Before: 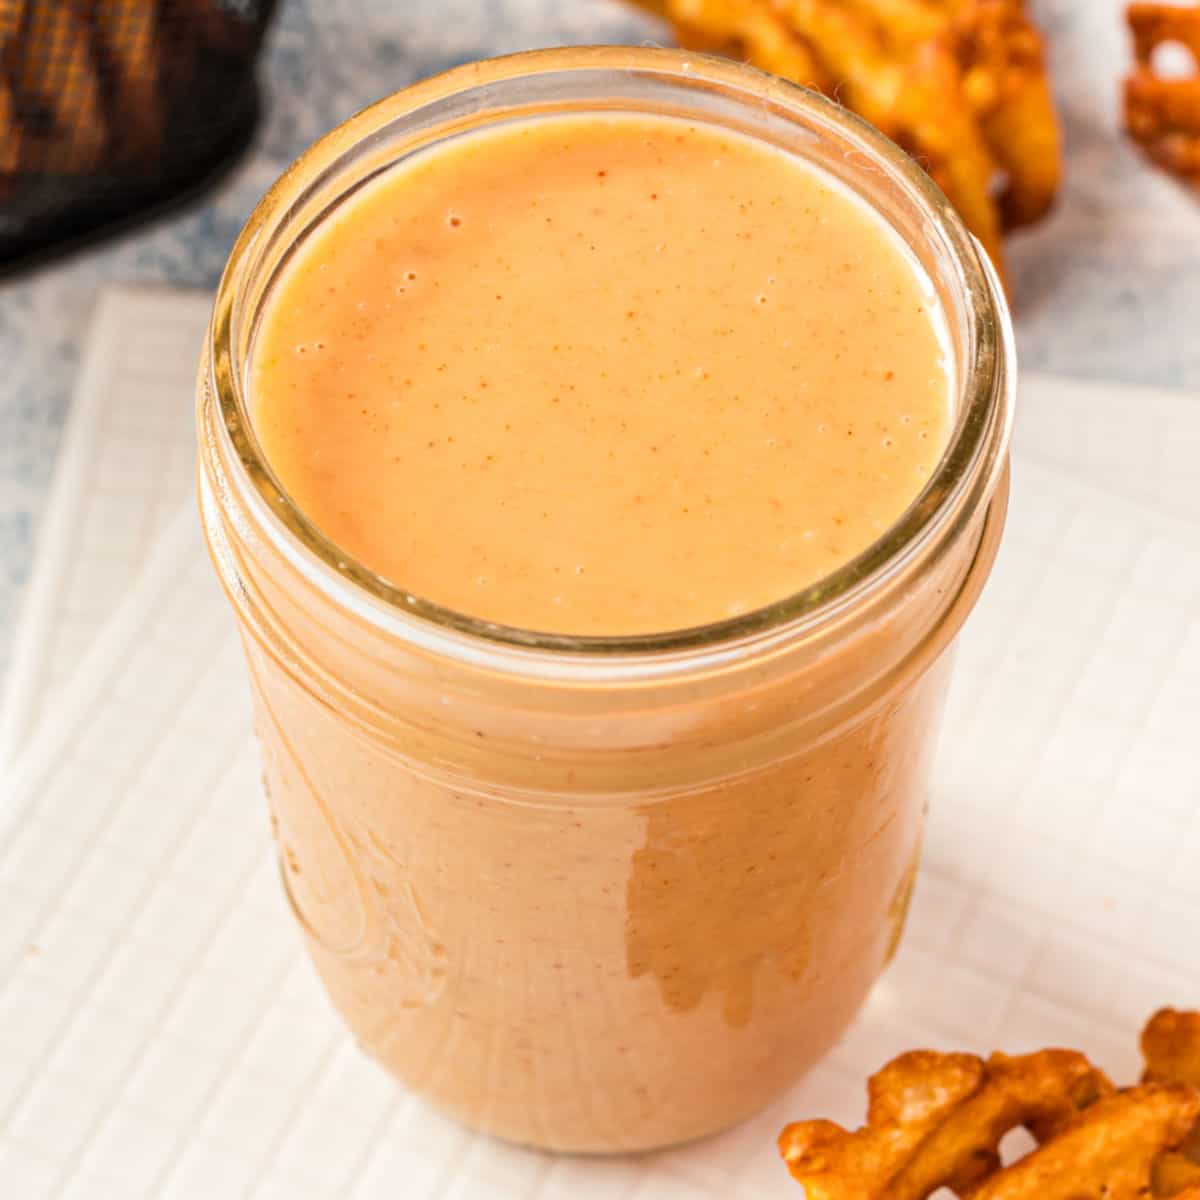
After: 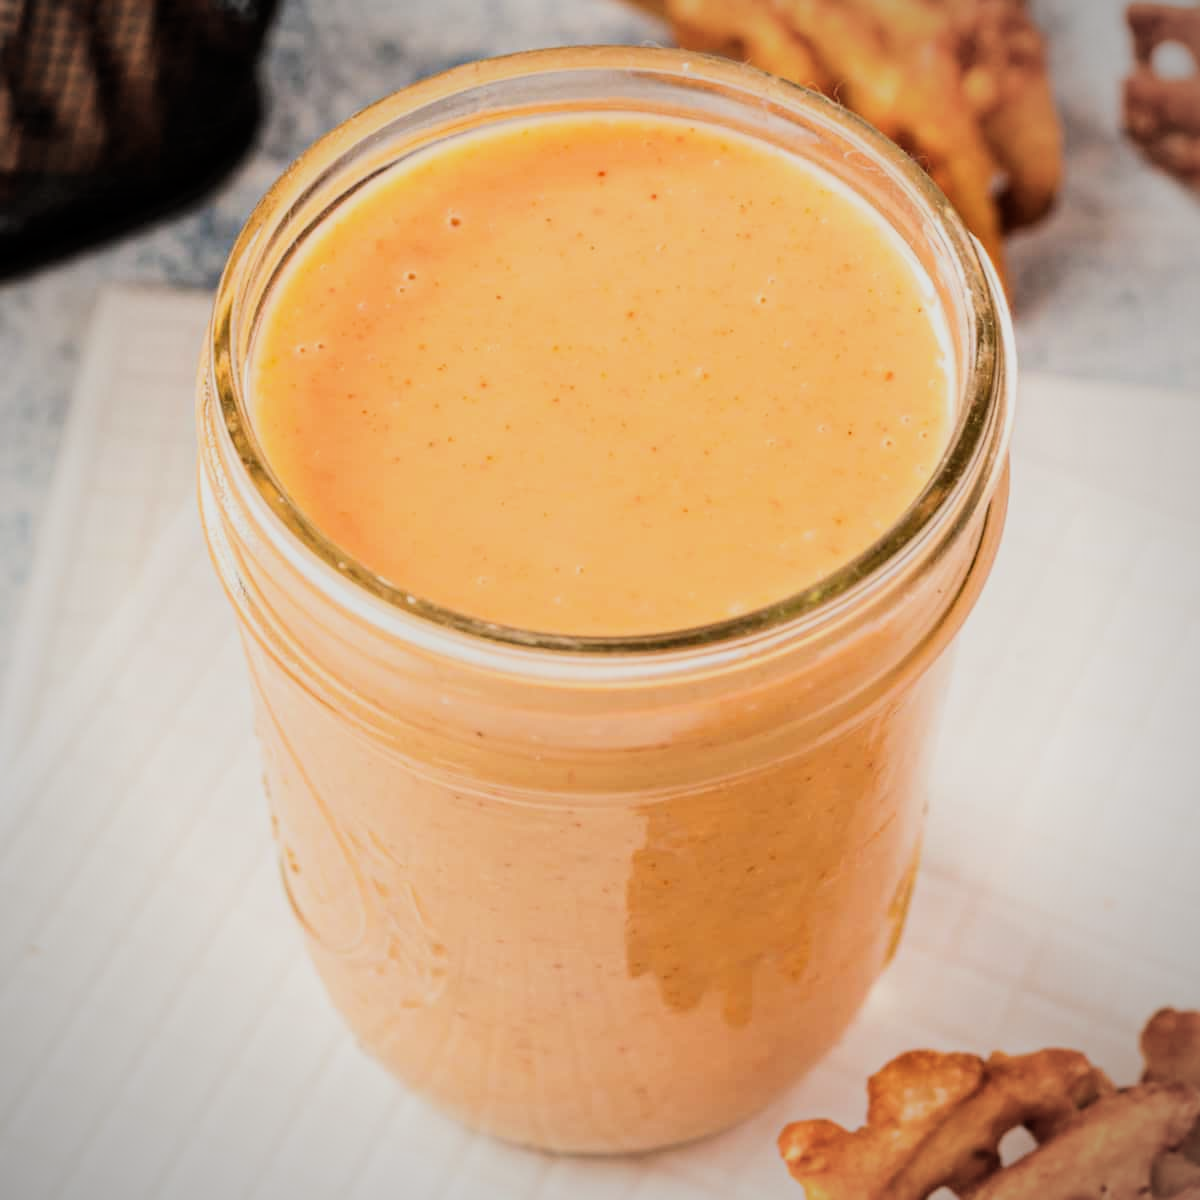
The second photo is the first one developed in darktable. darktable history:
filmic rgb: black relative exposure -7.5 EV, white relative exposure 5 EV, hardness 3.31, contrast 1.3, contrast in shadows safe
vignetting: fall-off radius 60.92%
